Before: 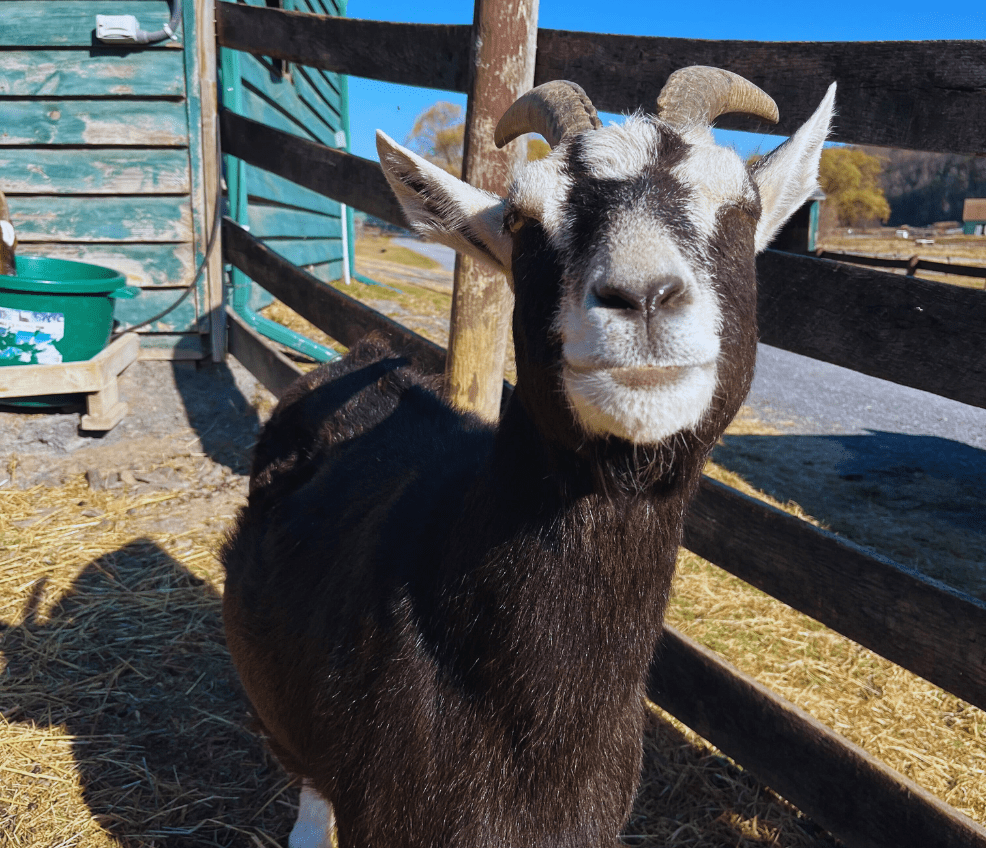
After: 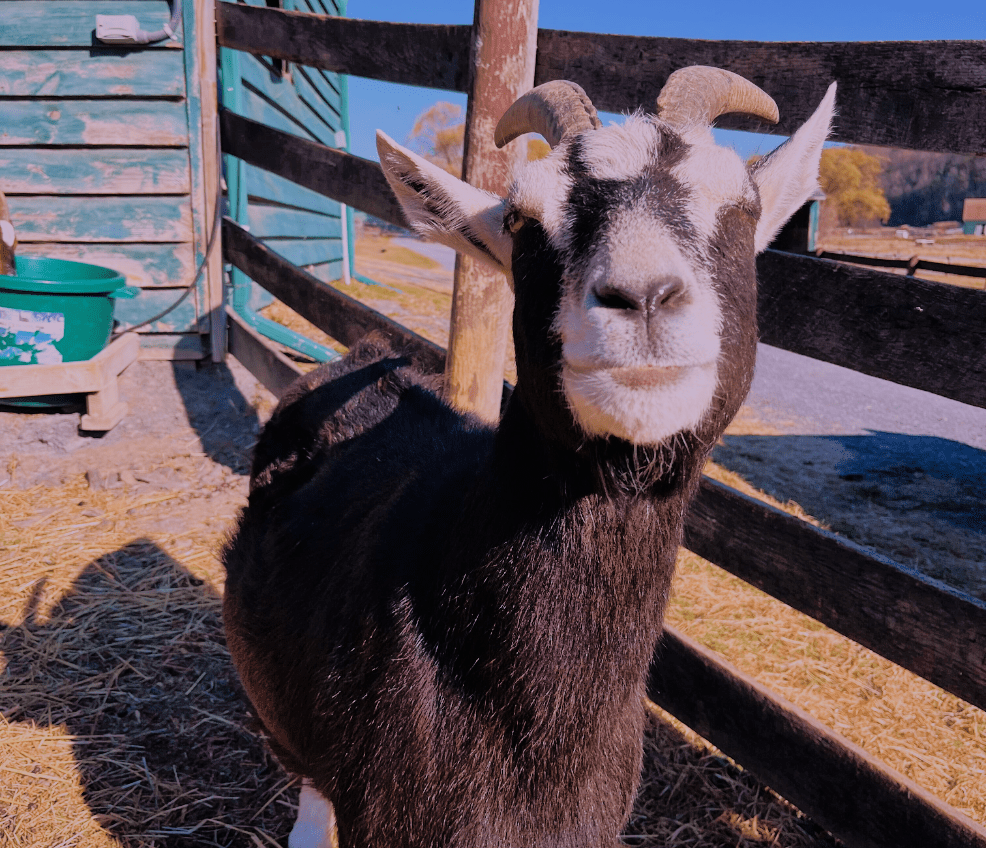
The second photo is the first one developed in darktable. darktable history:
filmic rgb: black relative exposure -7.15 EV, white relative exposure 5.36 EV, hardness 3.02
shadows and highlights: on, module defaults
white balance: red 1.188, blue 1.11
